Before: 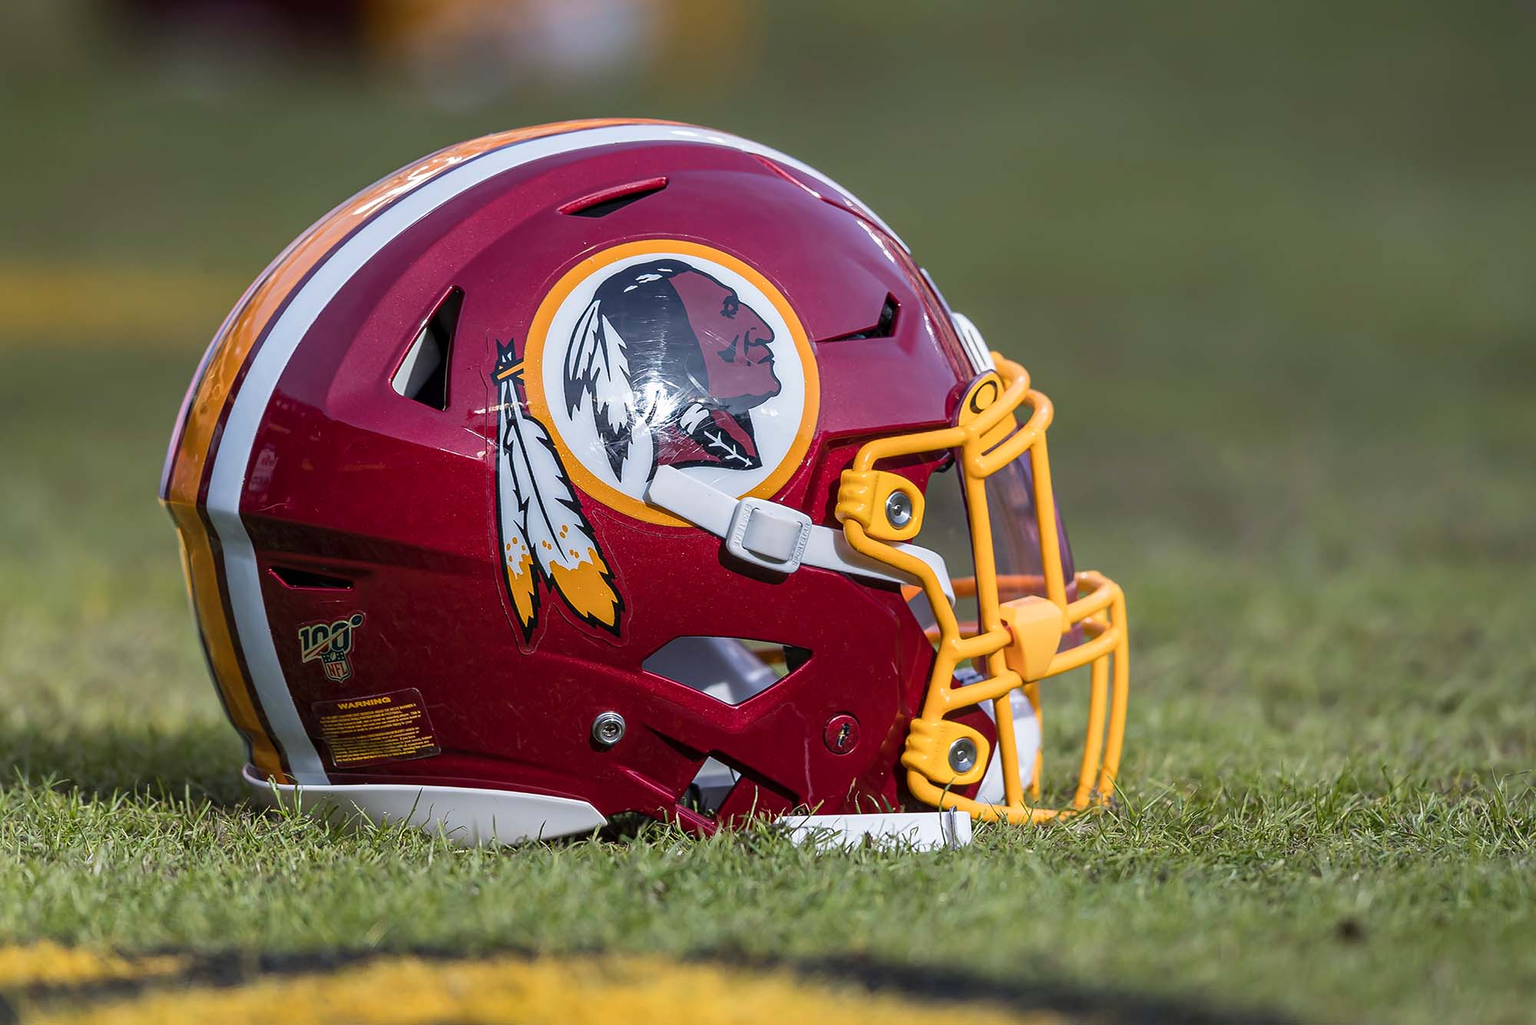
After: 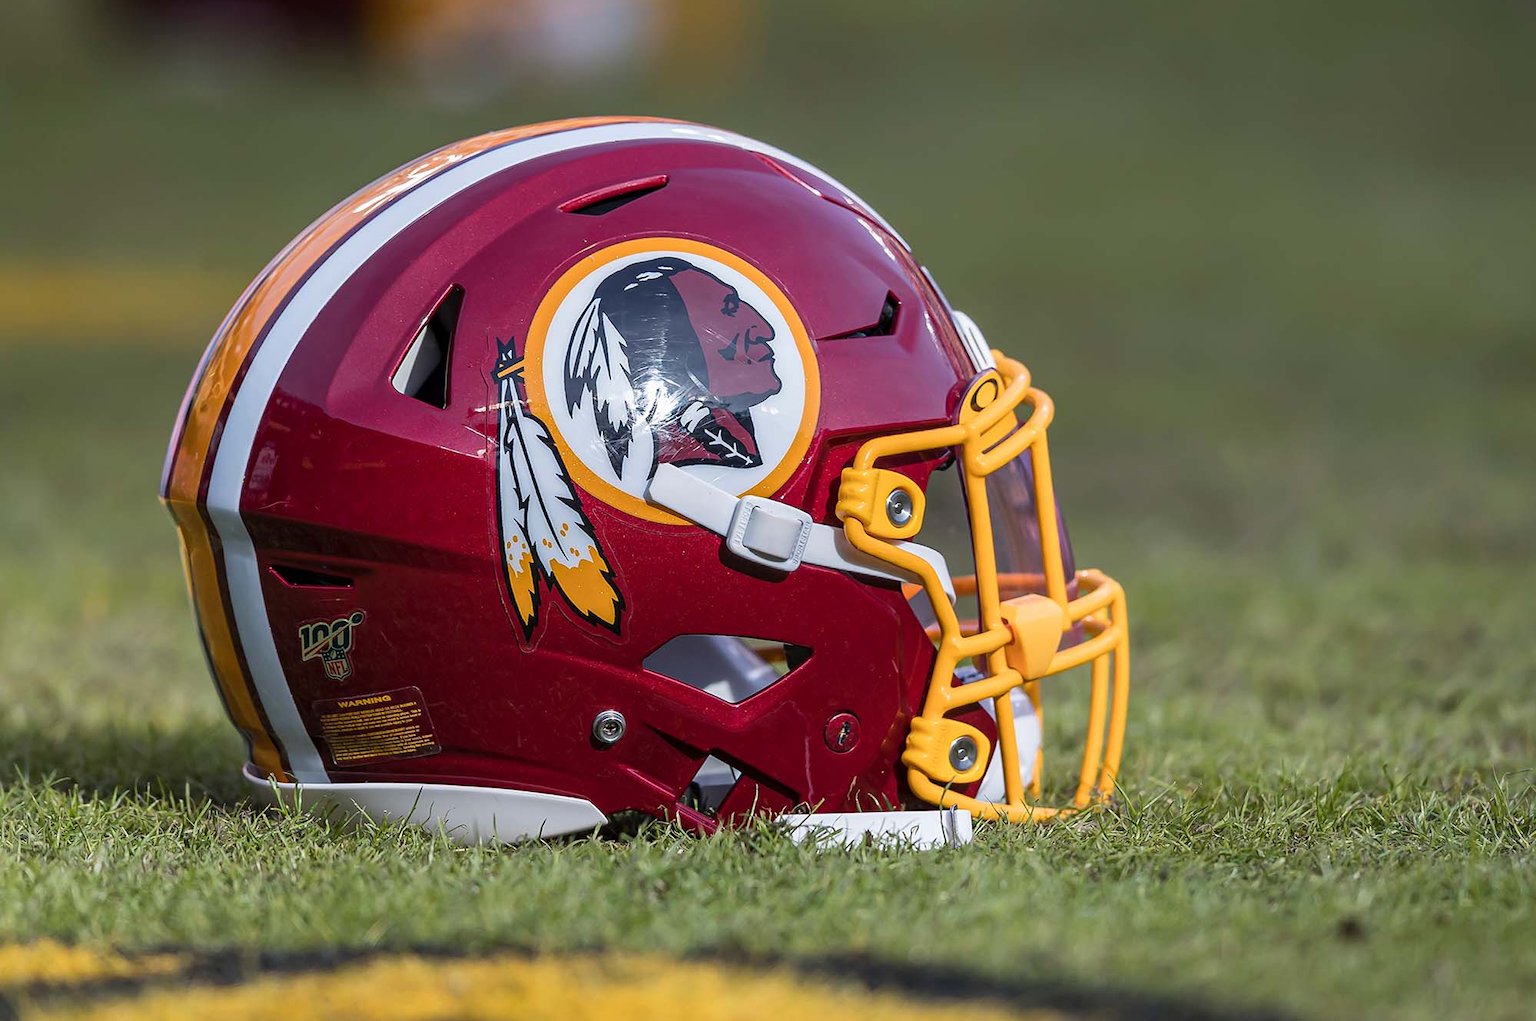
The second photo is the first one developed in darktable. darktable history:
crop: top 0.246%, bottom 0.133%
